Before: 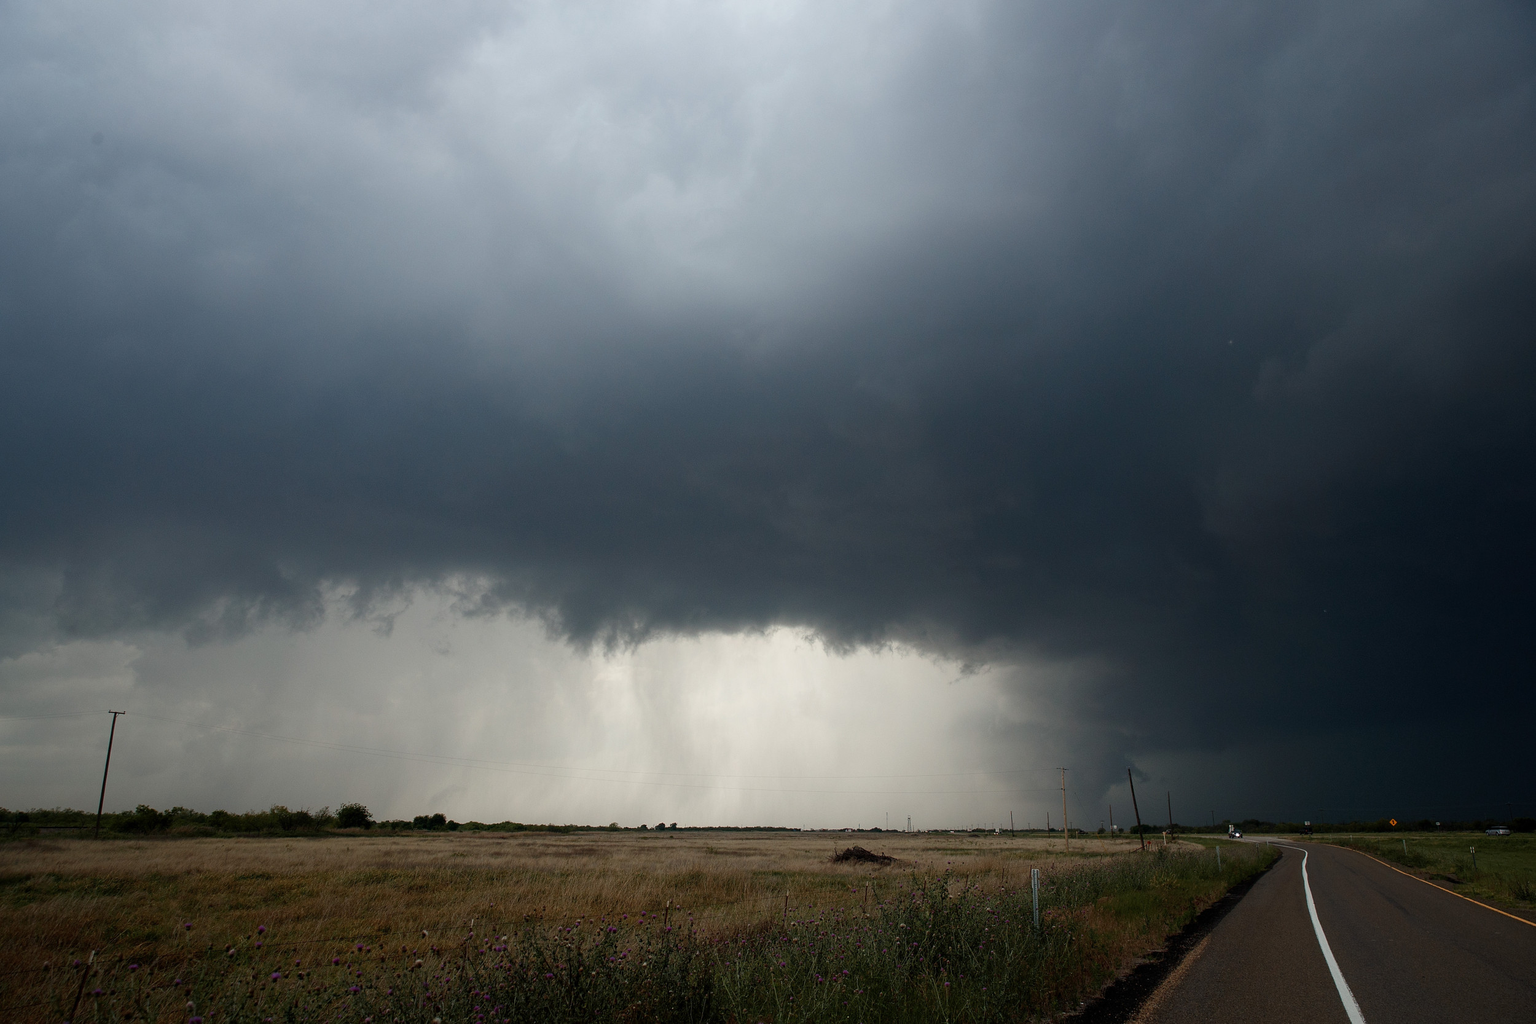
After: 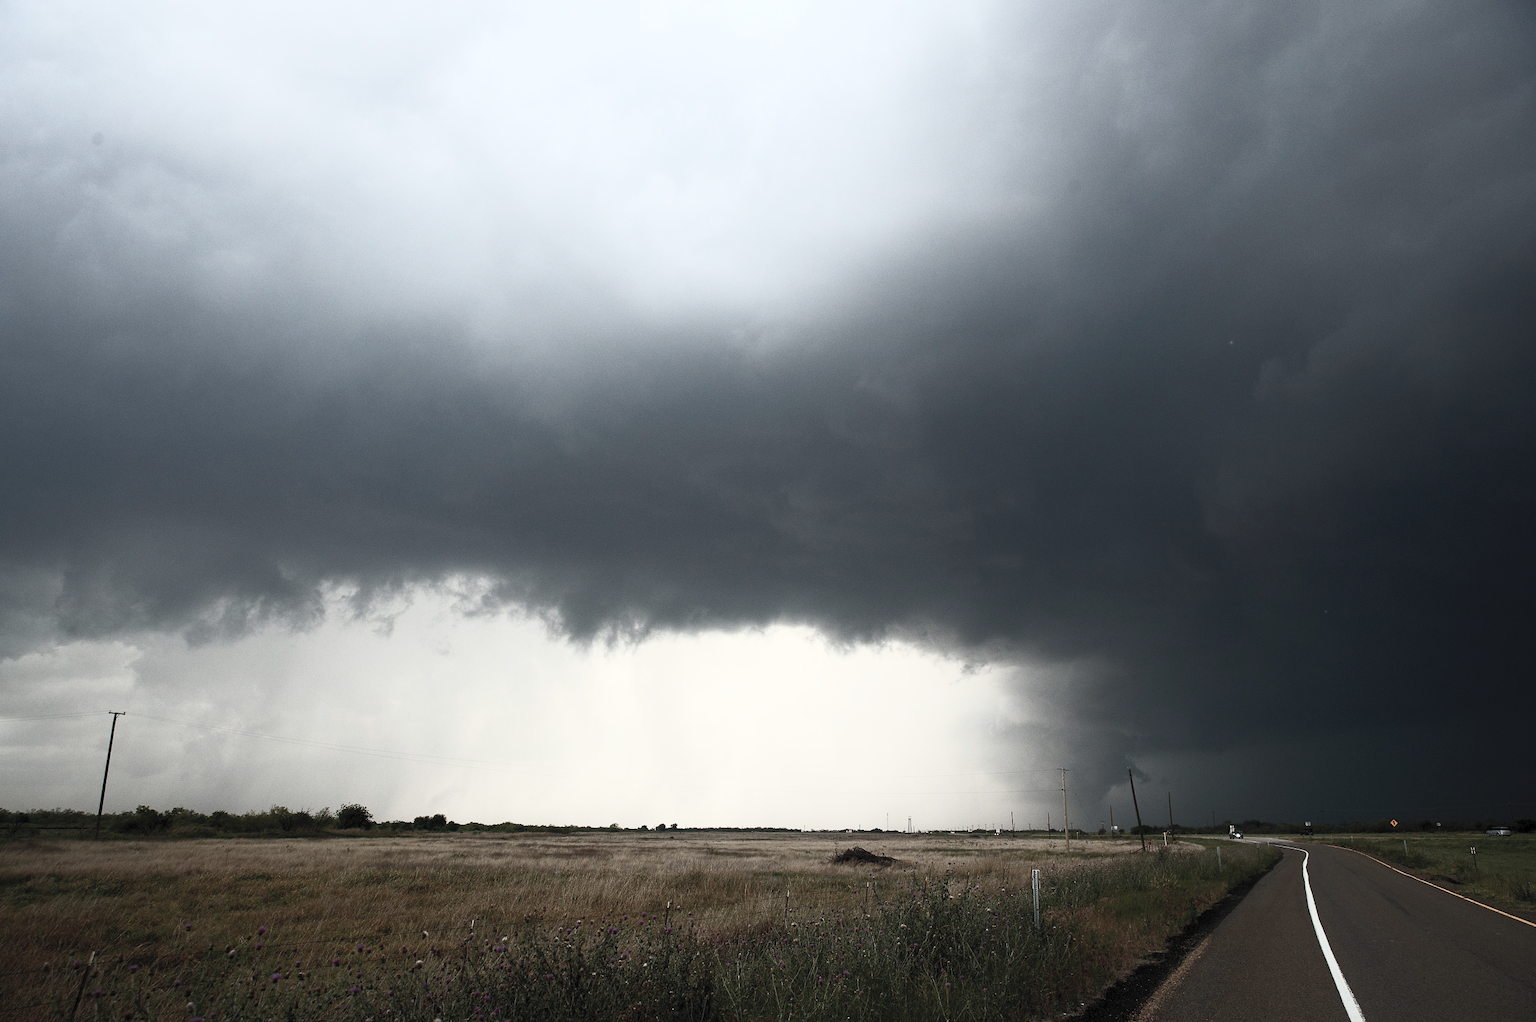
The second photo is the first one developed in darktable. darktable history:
contrast brightness saturation: contrast 0.565, brightness 0.566, saturation -0.348
crop: top 0.041%, bottom 0.186%
